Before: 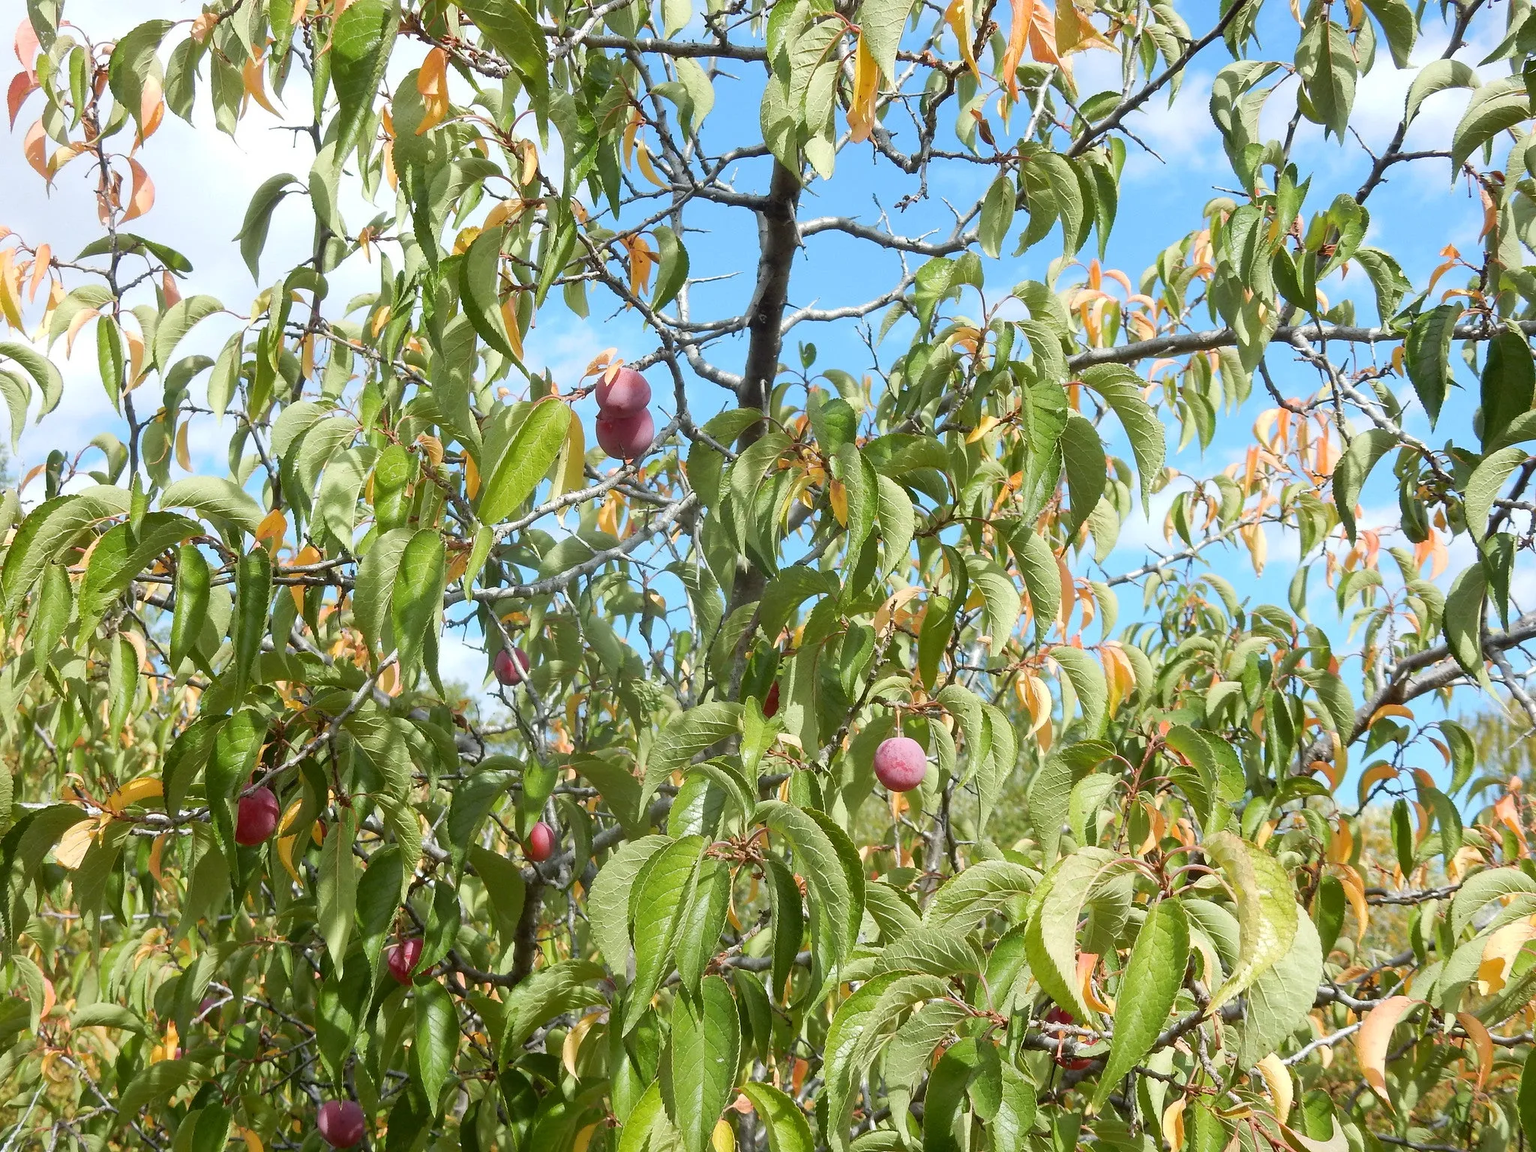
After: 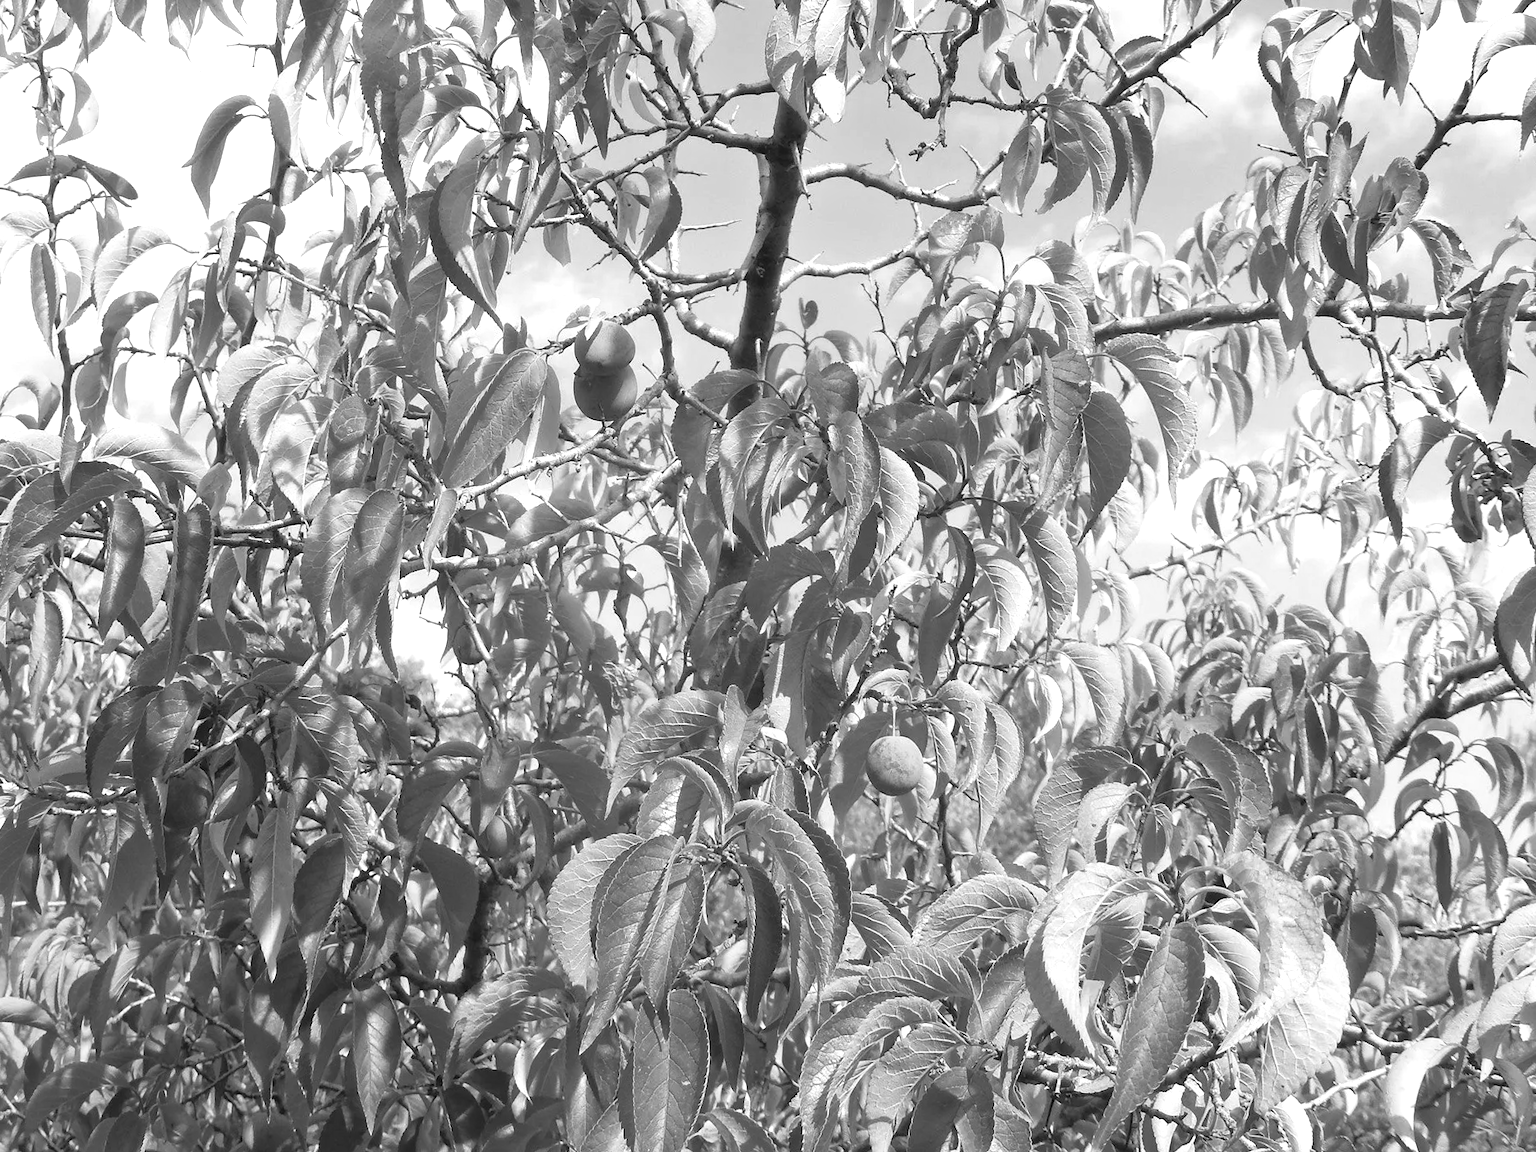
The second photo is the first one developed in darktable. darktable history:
exposure: exposure 0.496 EV, compensate highlight preservation false
monochrome: a 0, b 0, size 0.5, highlights 0.57
crop and rotate: angle -1.96°, left 3.097%, top 4.154%, right 1.586%, bottom 0.529%
